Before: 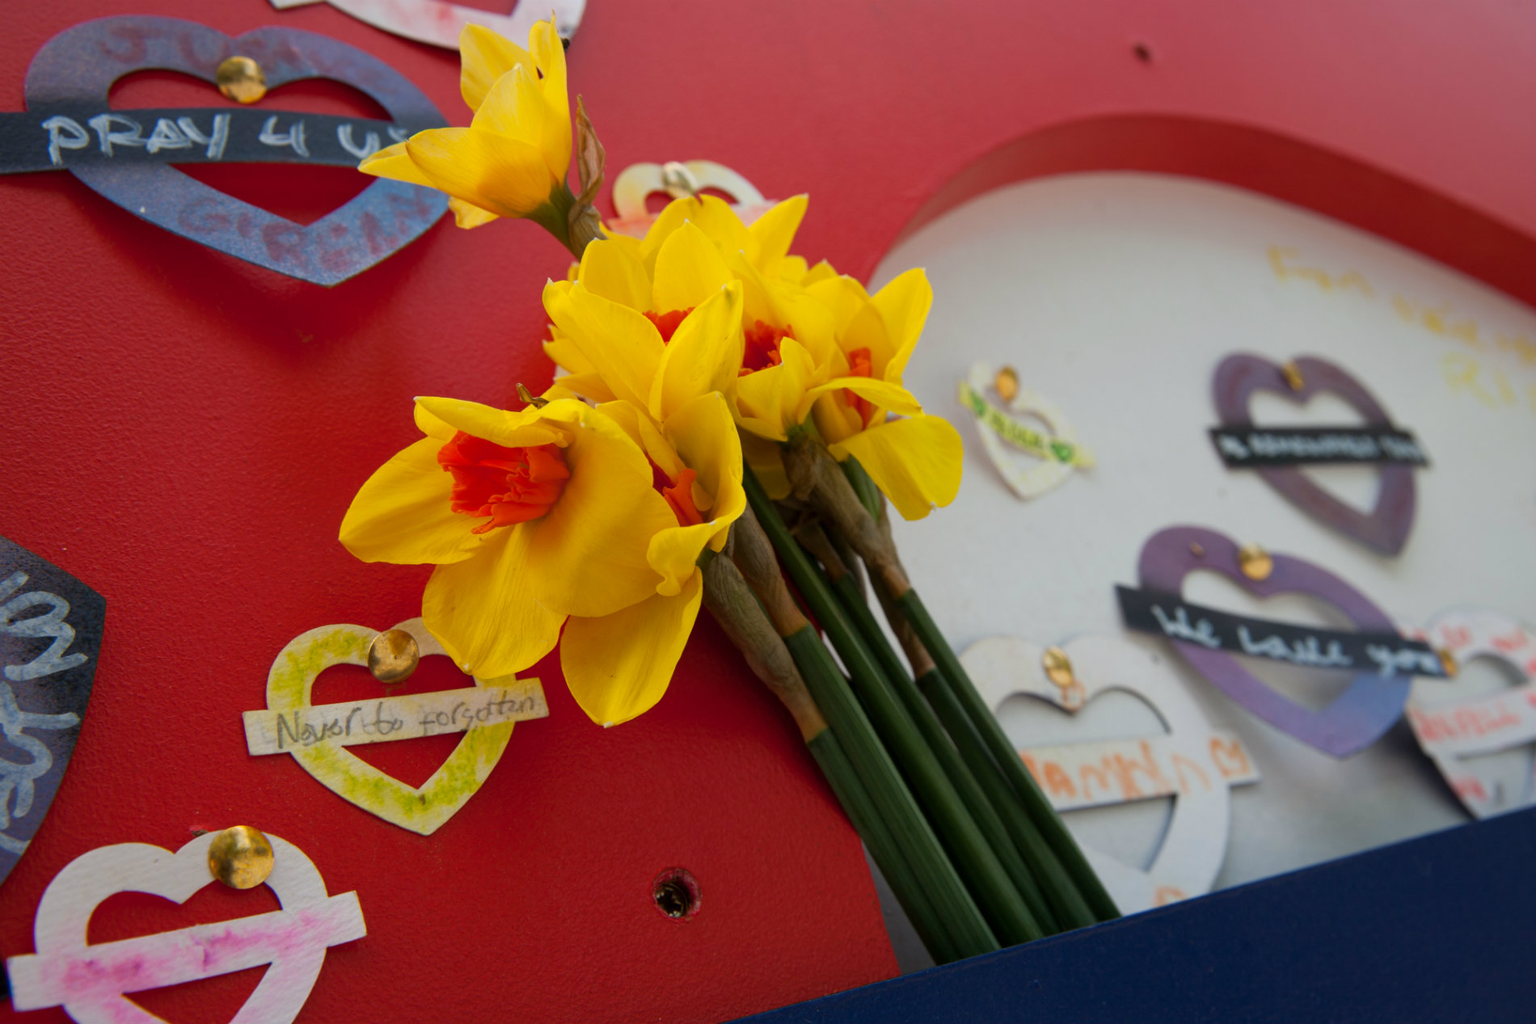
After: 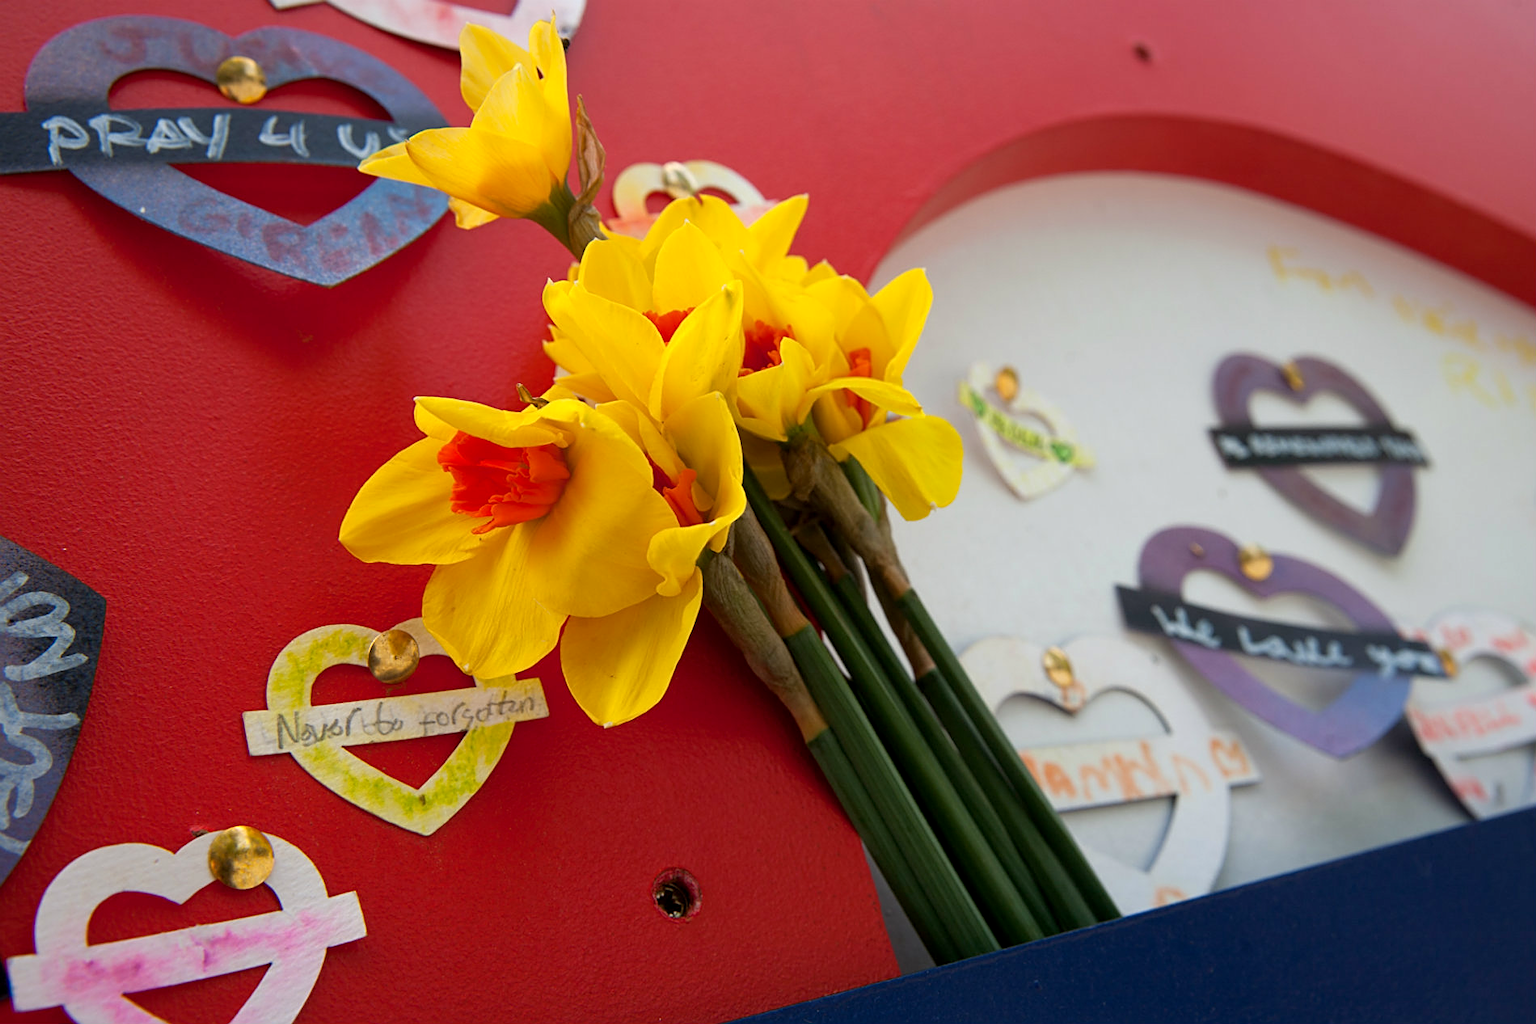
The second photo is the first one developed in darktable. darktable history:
sharpen: on, module defaults
exposure: black level correction 0.001, exposure 0.3 EV, compensate highlight preservation false
